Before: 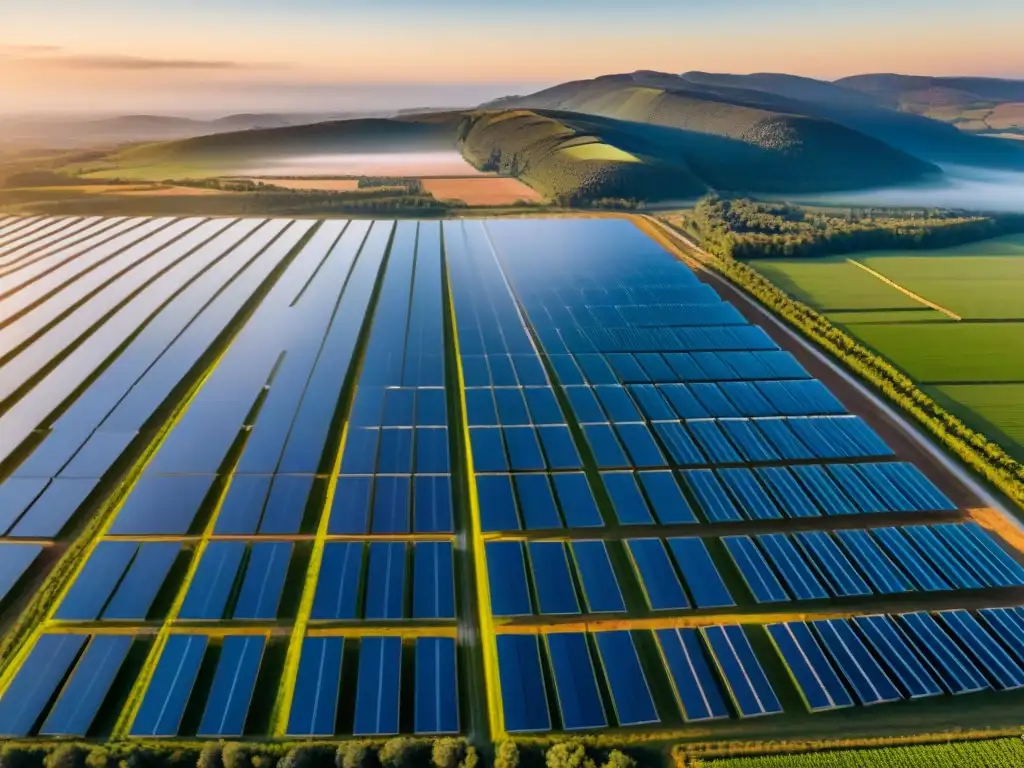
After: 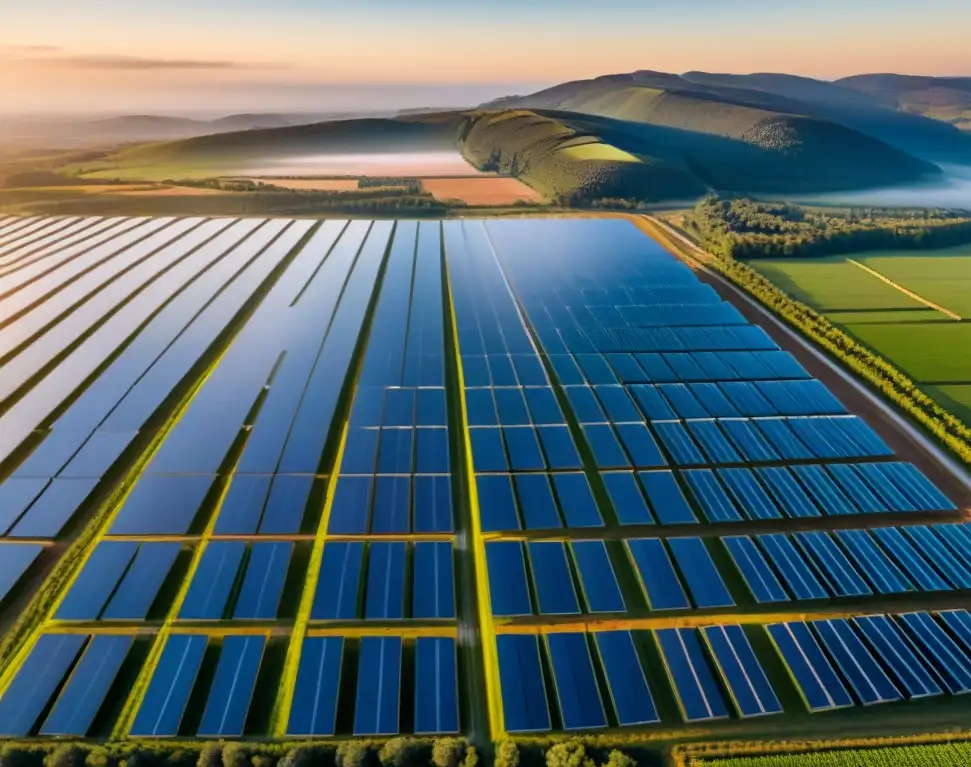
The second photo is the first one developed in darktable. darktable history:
crop and rotate: right 5.167%
local contrast: mode bilateral grid, contrast 15, coarseness 36, detail 105%, midtone range 0.2
